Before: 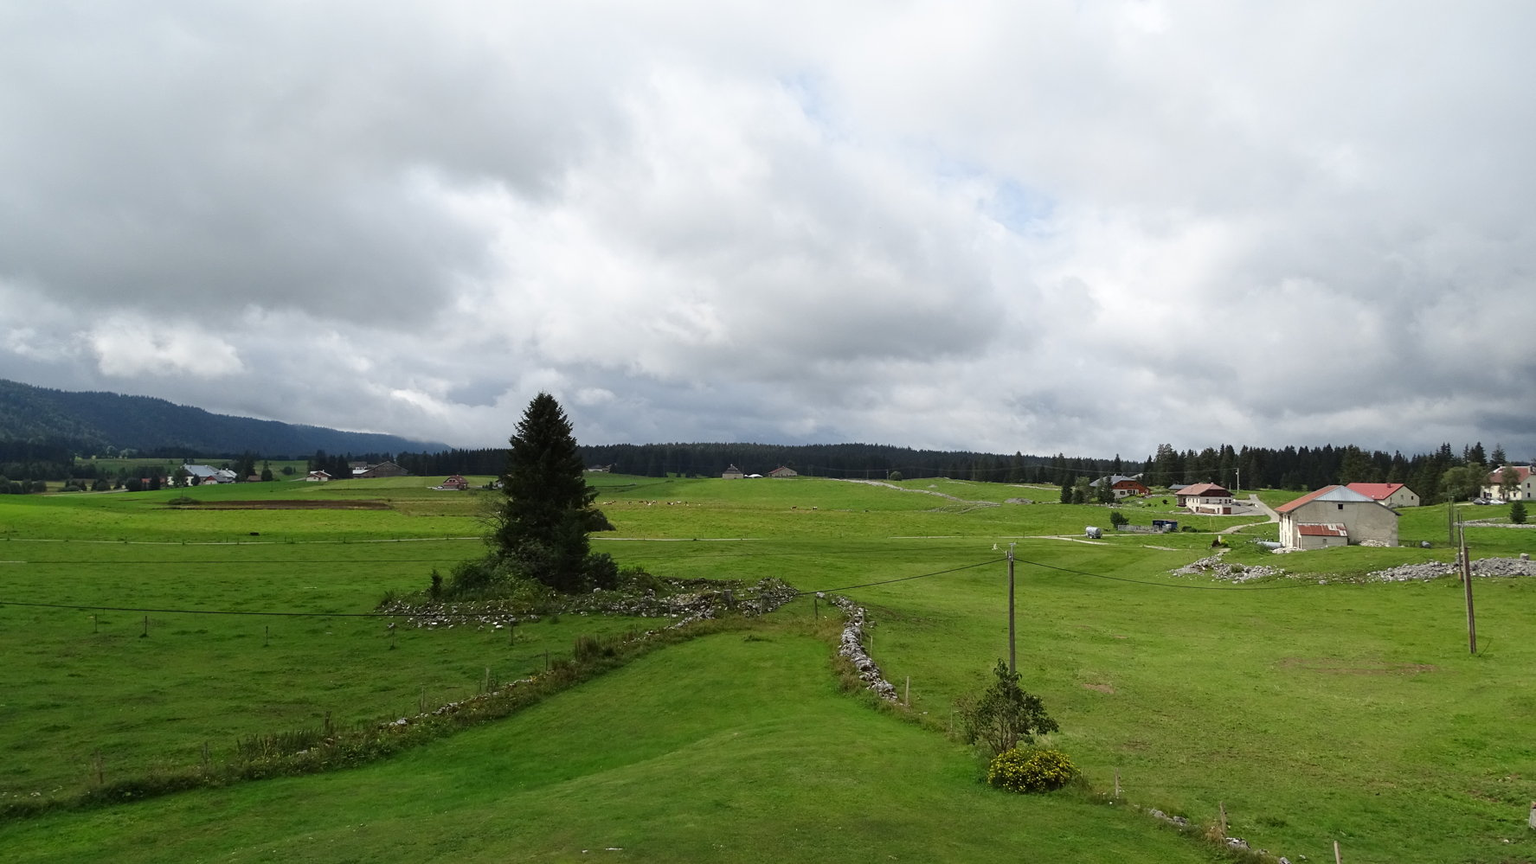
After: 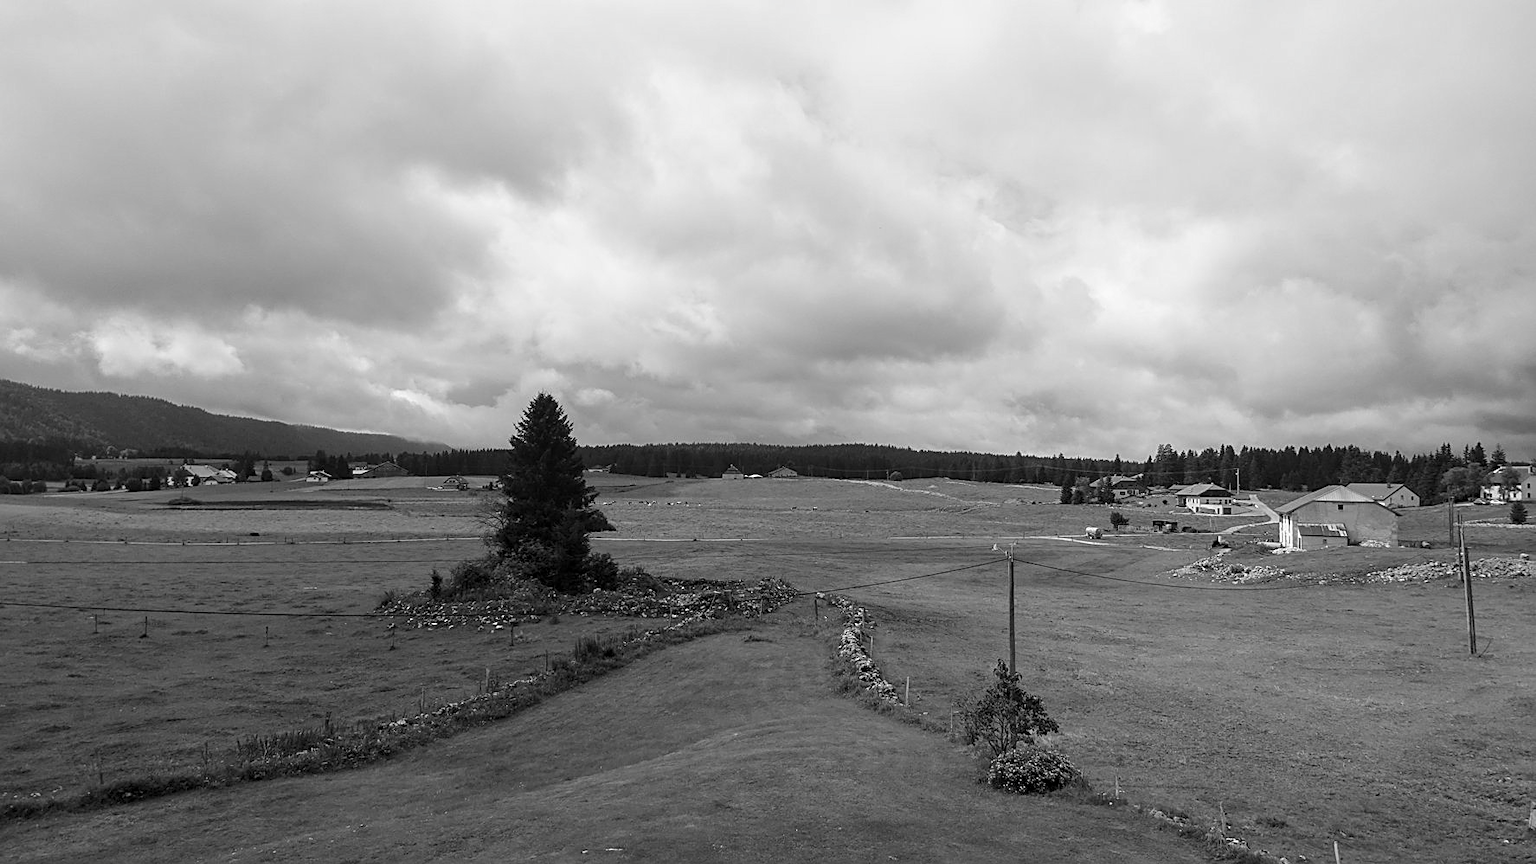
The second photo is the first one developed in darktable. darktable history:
local contrast: on, module defaults
sharpen: on, module defaults
exposure: exposure -0.142 EV, compensate highlight preservation false
contrast brightness saturation: saturation -0.996
